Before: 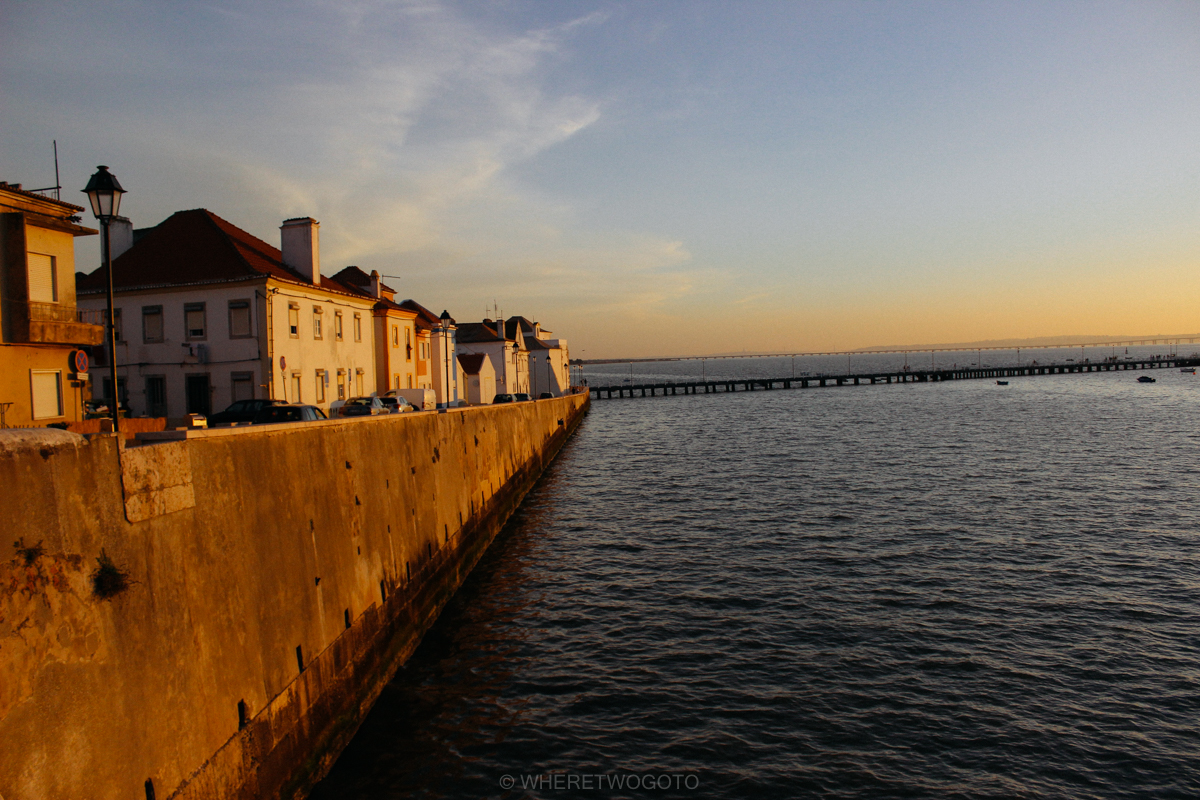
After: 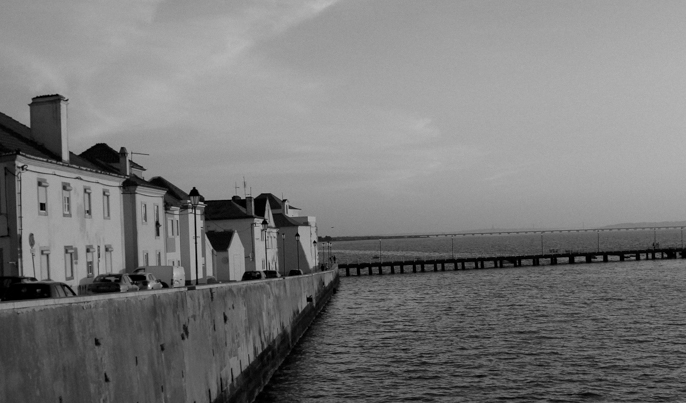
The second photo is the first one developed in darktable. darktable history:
exposure: black level correction 0.002, compensate highlight preservation false
crop: left 20.932%, top 15.471%, right 21.848%, bottom 34.081%
monochrome: a 14.95, b -89.96
